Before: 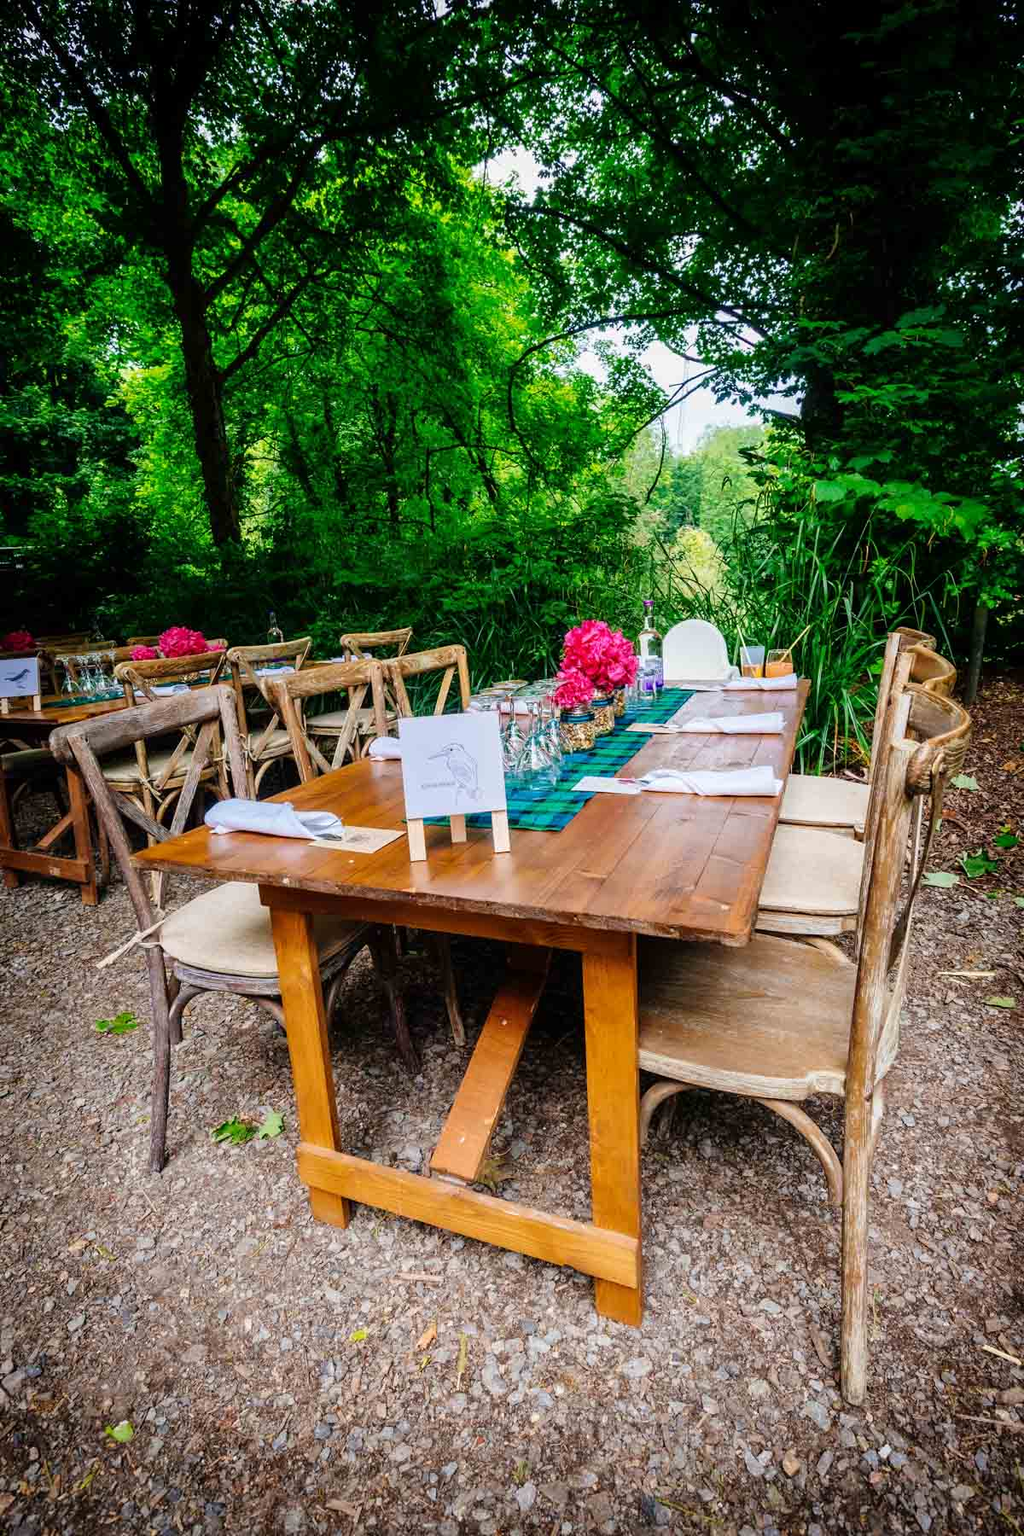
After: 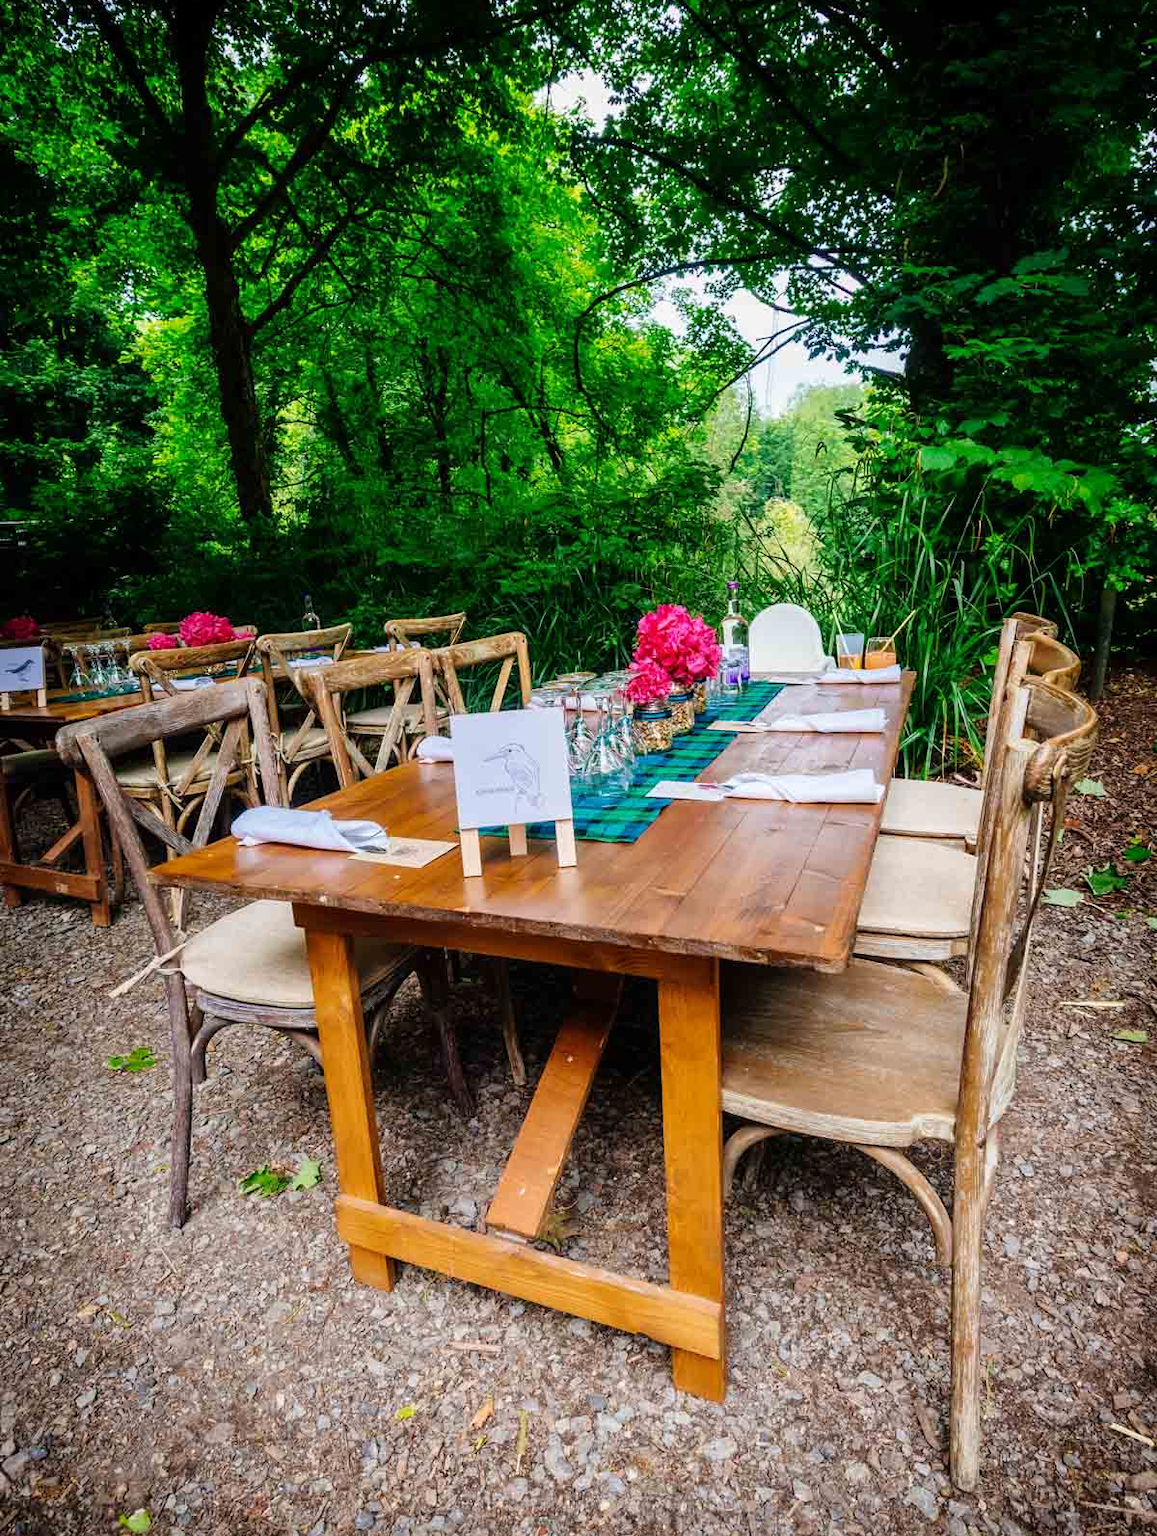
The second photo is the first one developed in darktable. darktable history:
crop and rotate: top 5.59%, bottom 5.892%
